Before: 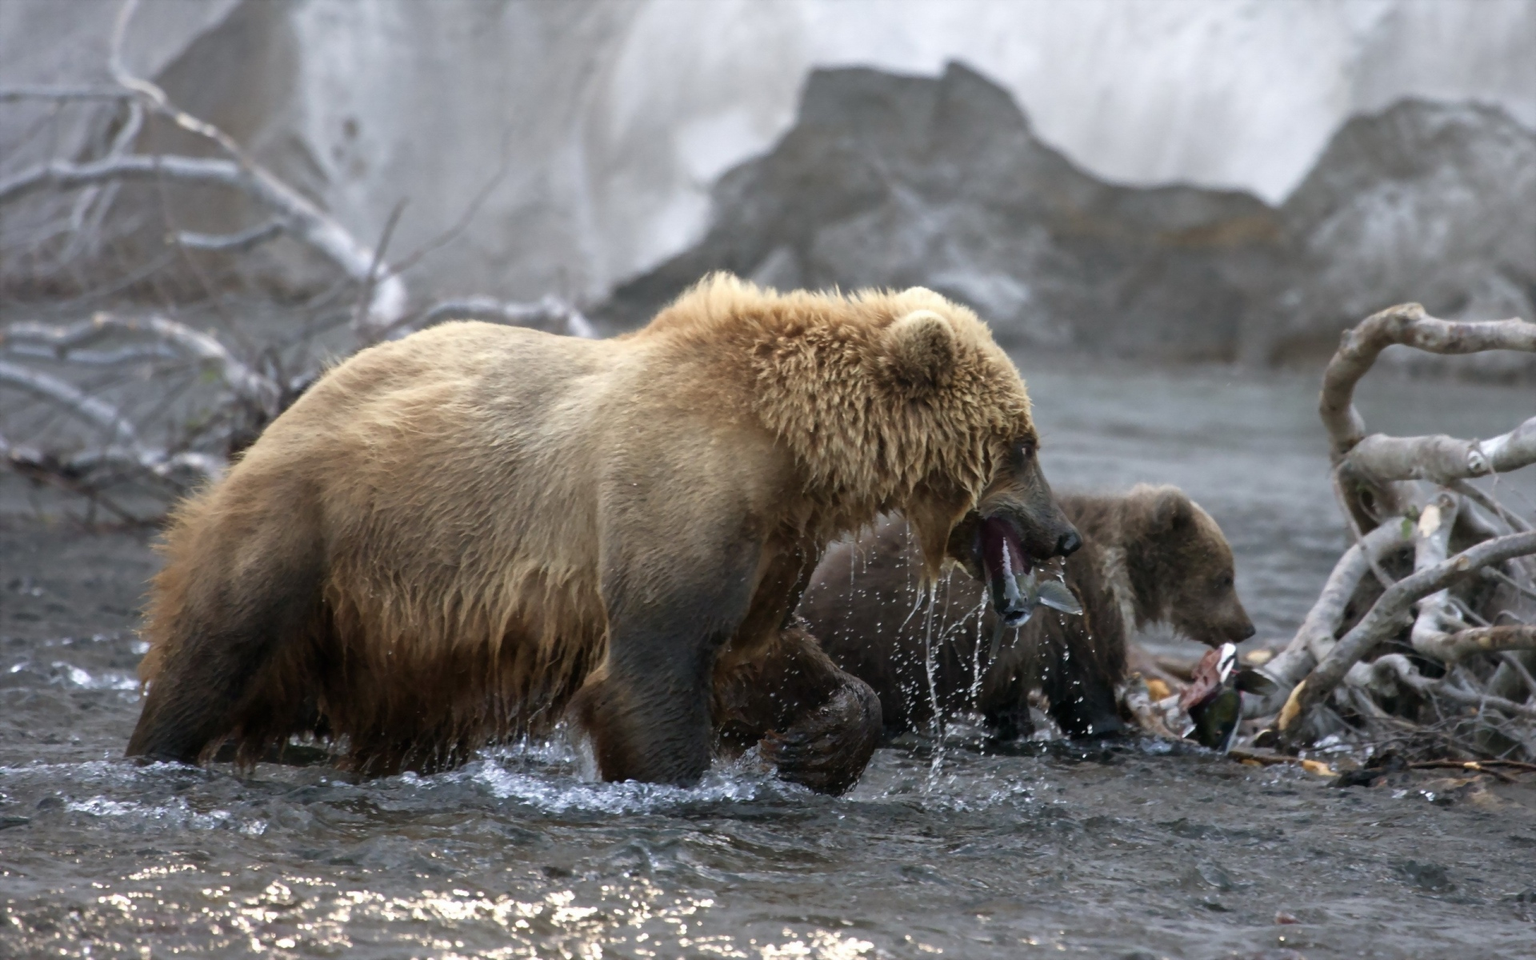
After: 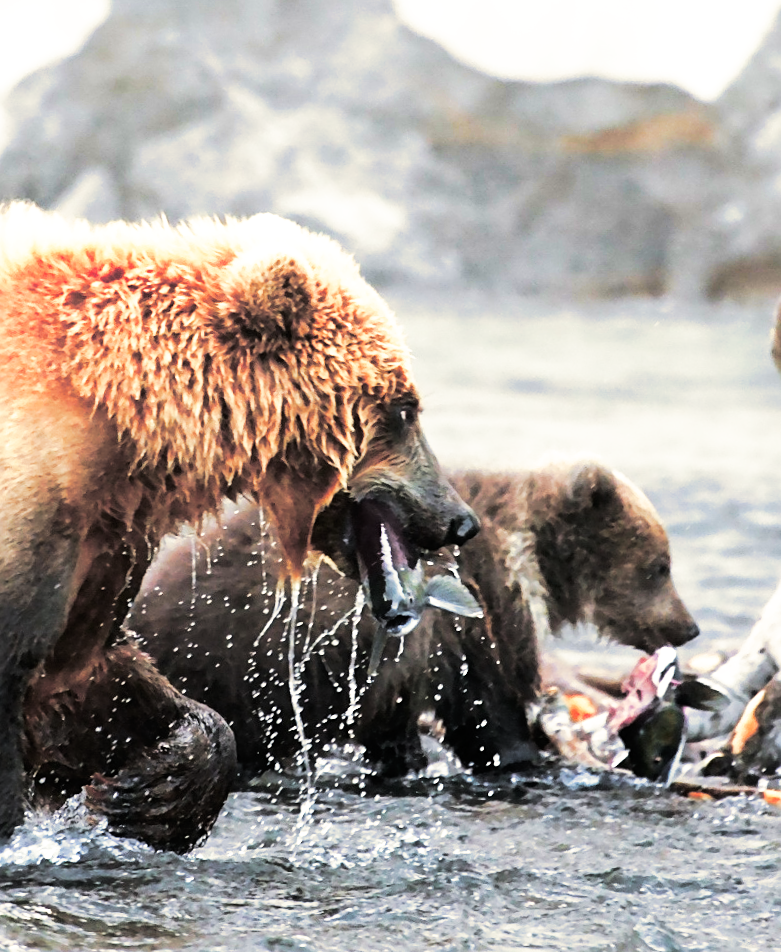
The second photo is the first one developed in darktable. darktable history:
base curve: curves: ch0 [(0, 0) (0.007, 0.004) (0.027, 0.03) (0.046, 0.07) (0.207, 0.54) (0.442, 0.872) (0.673, 0.972) (1, 1)], preserve colors none
rotate and perspective: rotation -1.75°, automatic cropping off
sharpen: on, module defaults
crop: left 45.721%, top 13.393%, right 14.118%, bottom 10.01%
color zones: curves: ch1 [(0.24, 0.634) (0.75, 0.5)]; ch2 [(0.253, 0.437) (0.745, 0.491)], mix 102.12%
split-toning: shadows › hue 43.2°, shadows › saturation 0, highlights › hue 50.4°, highlights › saturation 1
exposure: black level correction 0.001, exposure 0.5 EV, compensate exposure bias true, compensate highlight preservation false
